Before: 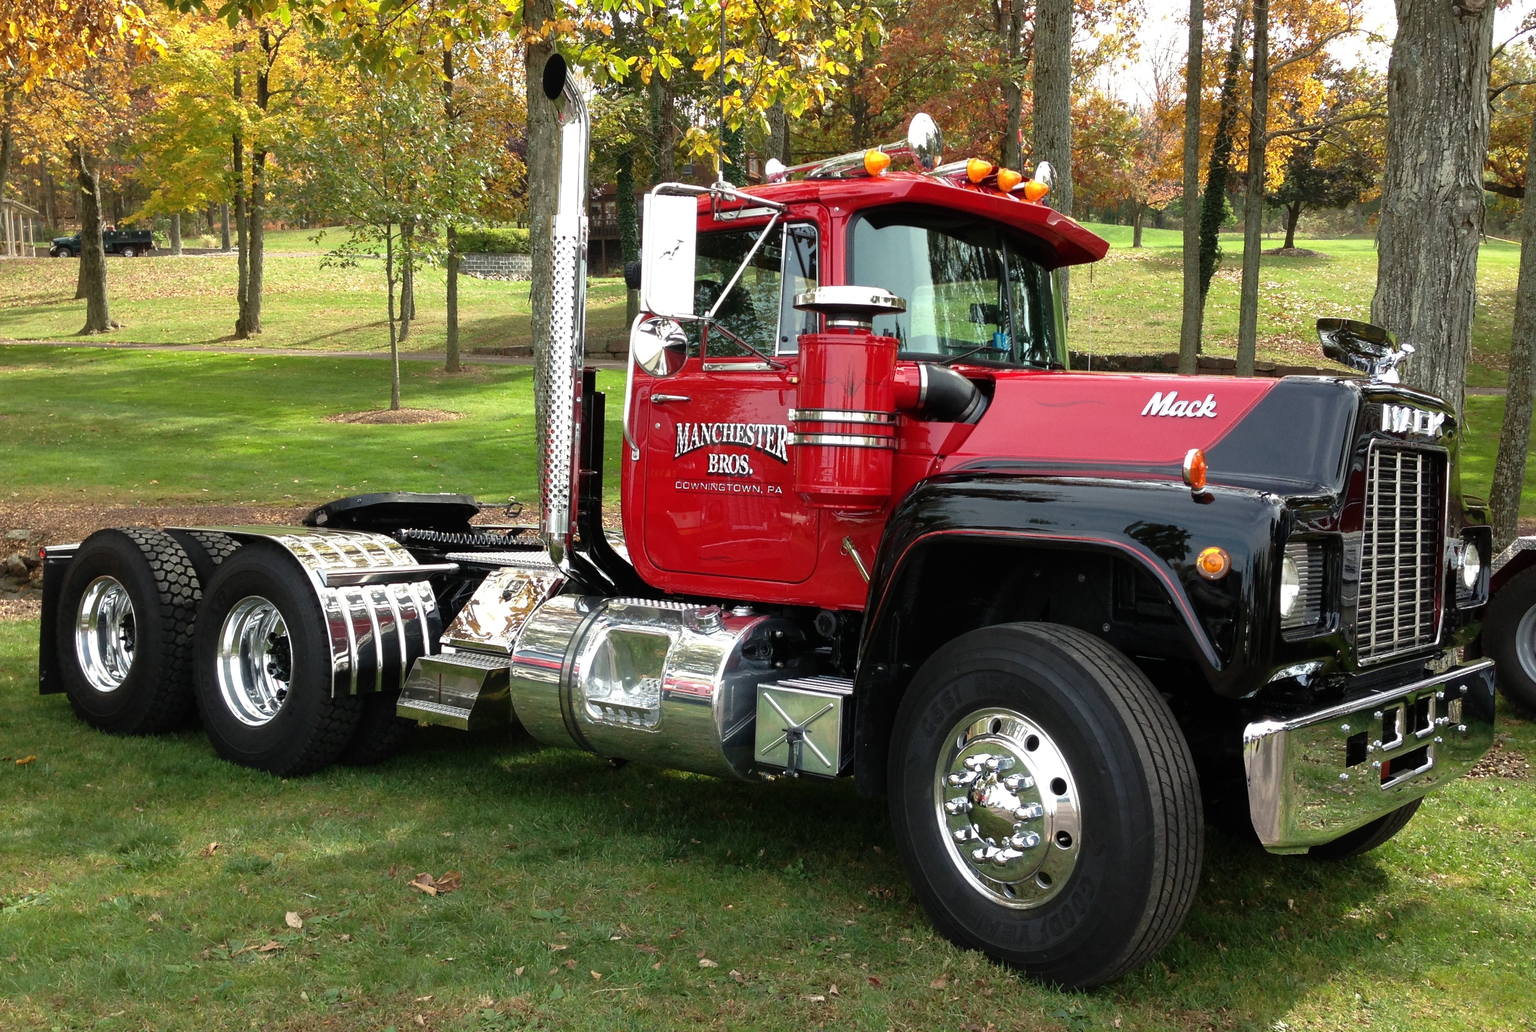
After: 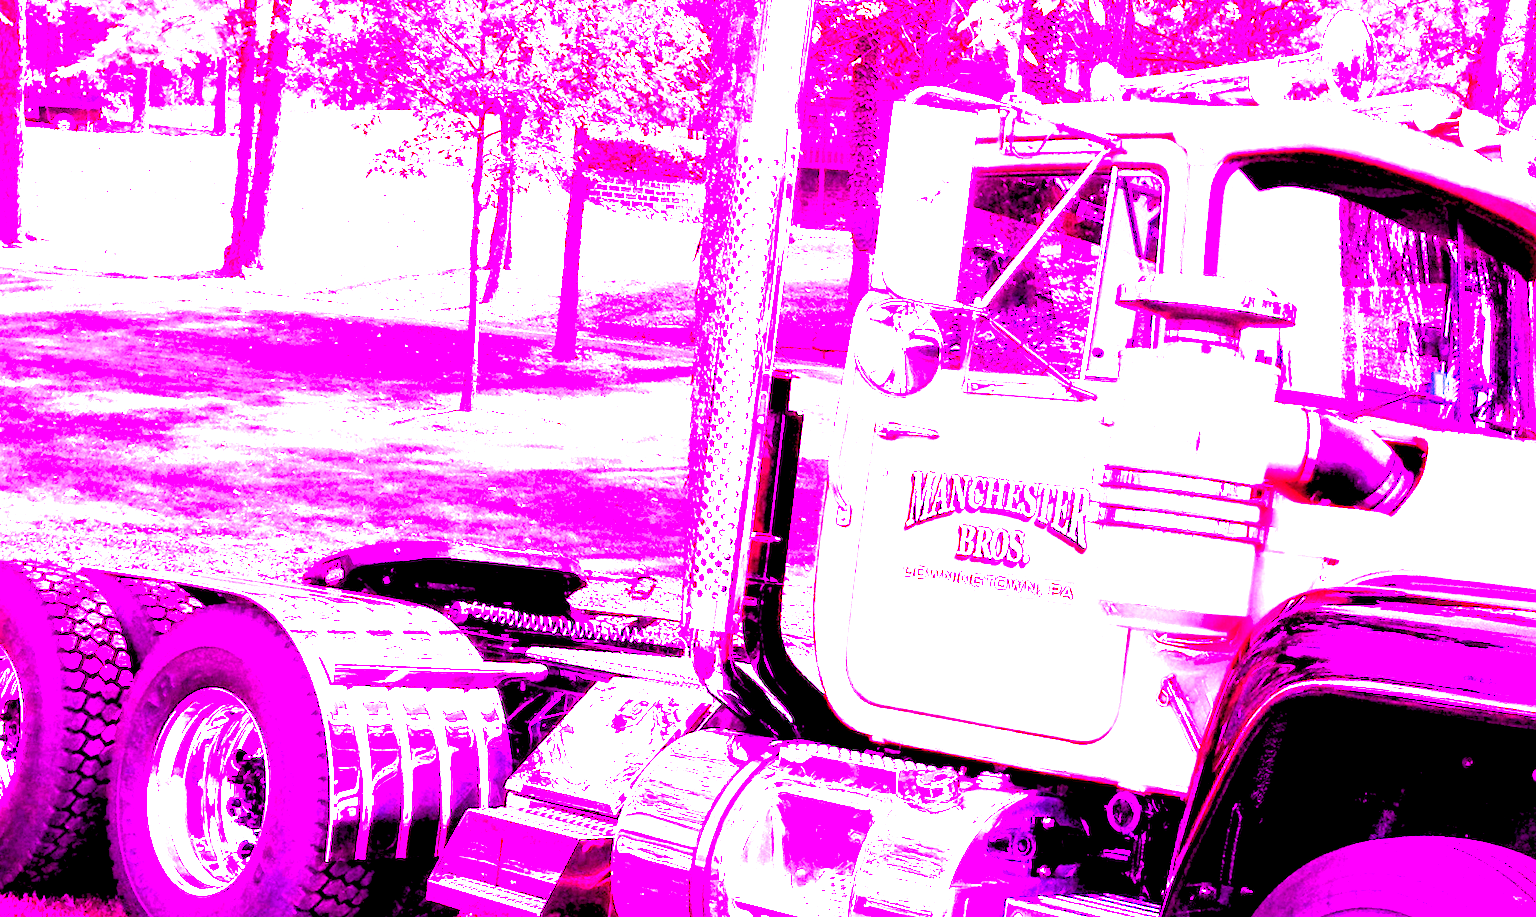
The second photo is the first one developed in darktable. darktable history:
local contrast: highlights 100%, shadows 100%, detail 120%, midtone range 0.2
color calibration: output R [0.946, 0.065, -0.013, 0], output G [-0.246, 1.264, -0.017, 0], output B [0.046, -0.098, 1.05, 0], illuminant custom, x 0.344, y 0.359, temperature 5045.54 K
rgb levels: levels [[0.029, 0.461, 0.922], [0, 0.5, 1], [0, 0.5, 1]]
crop and rotate: angle -4.99°, left 2.122%, top 6.945%, right 27.566%, bottom 30.519%
white balance: red 8, blue 8
